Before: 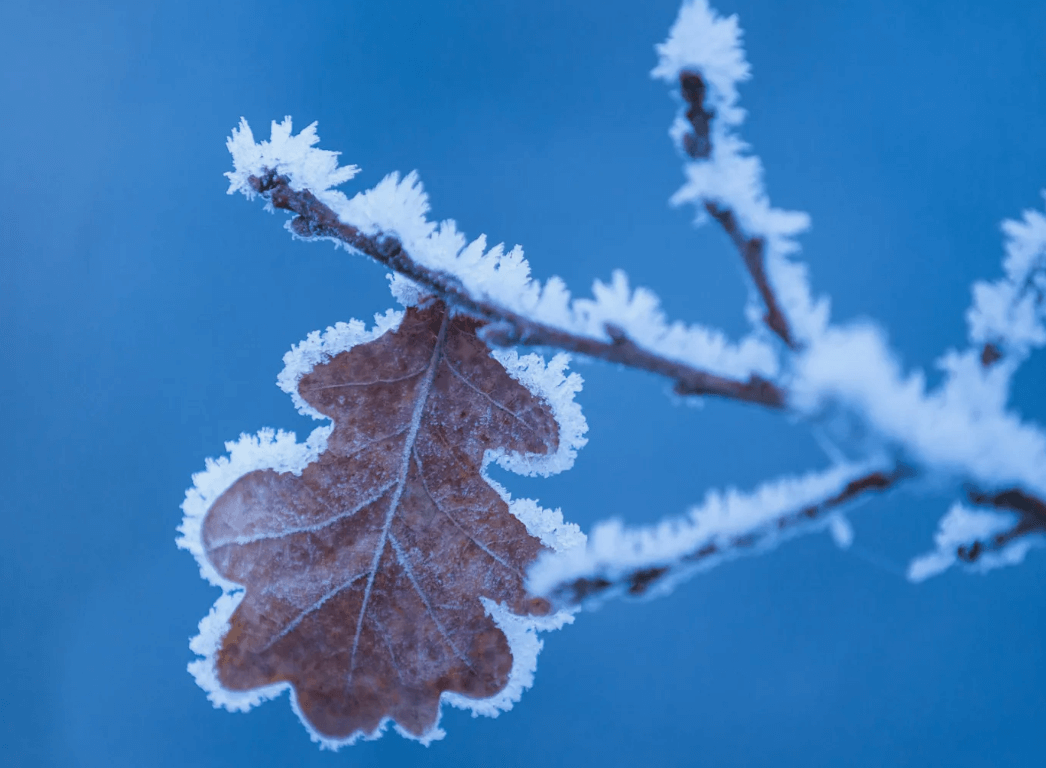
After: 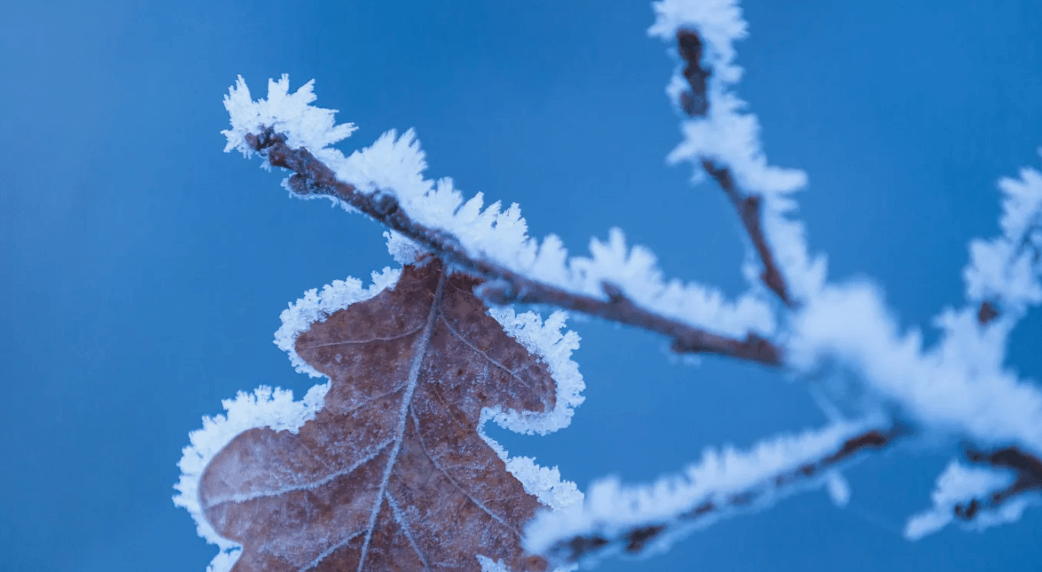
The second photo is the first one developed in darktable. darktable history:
crop: left 0.303%, top 5.516%, bottom 19.915%
